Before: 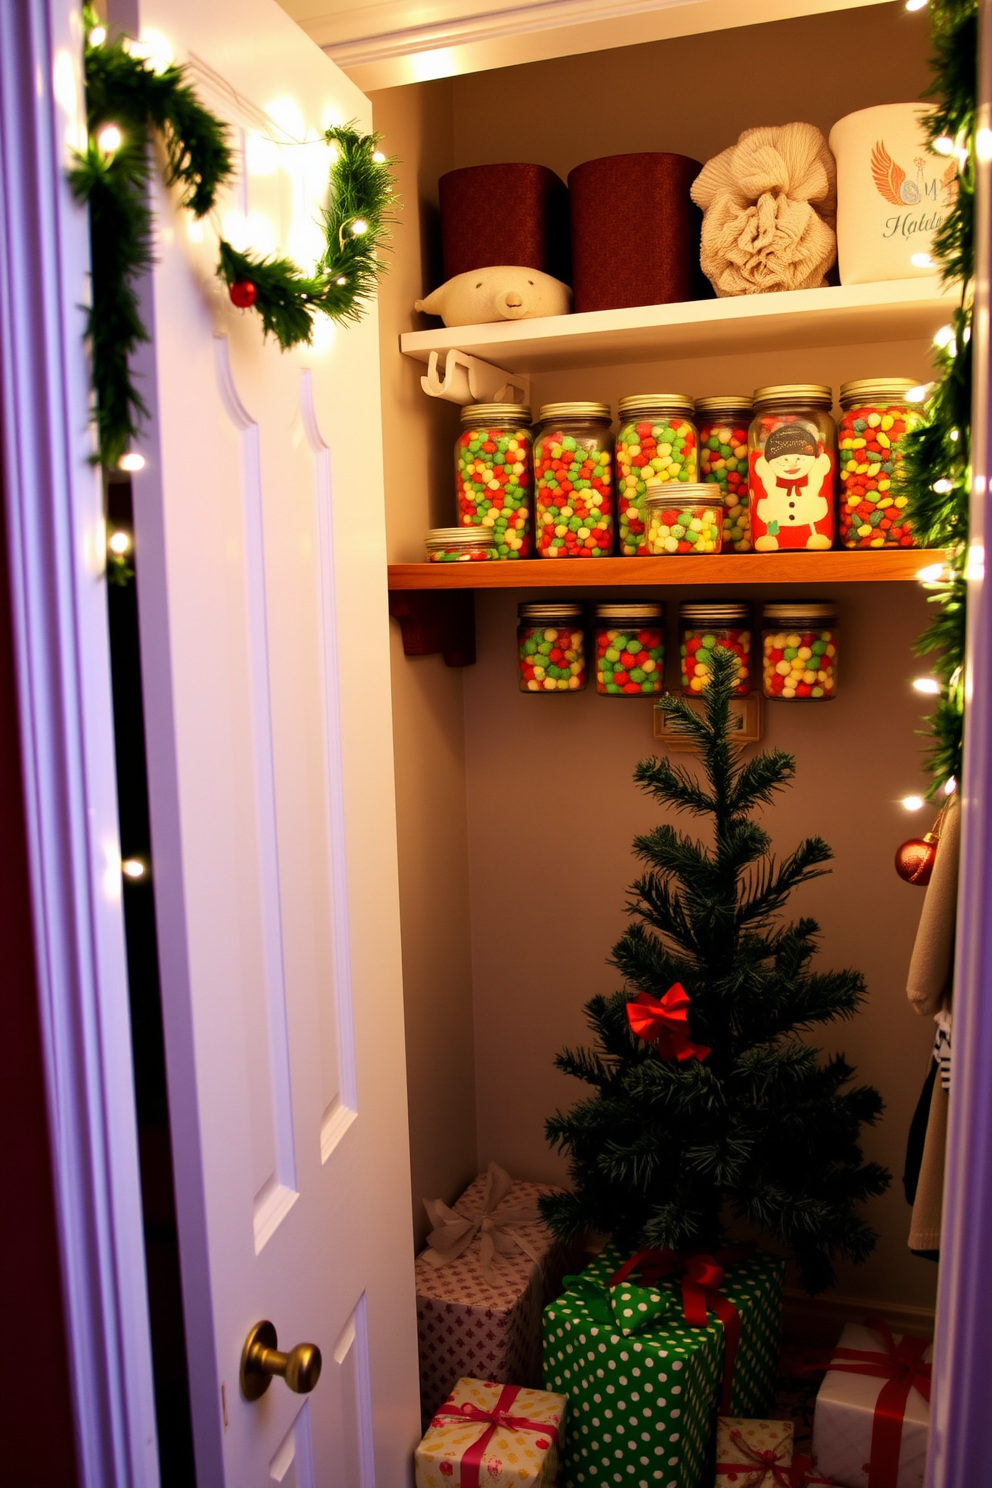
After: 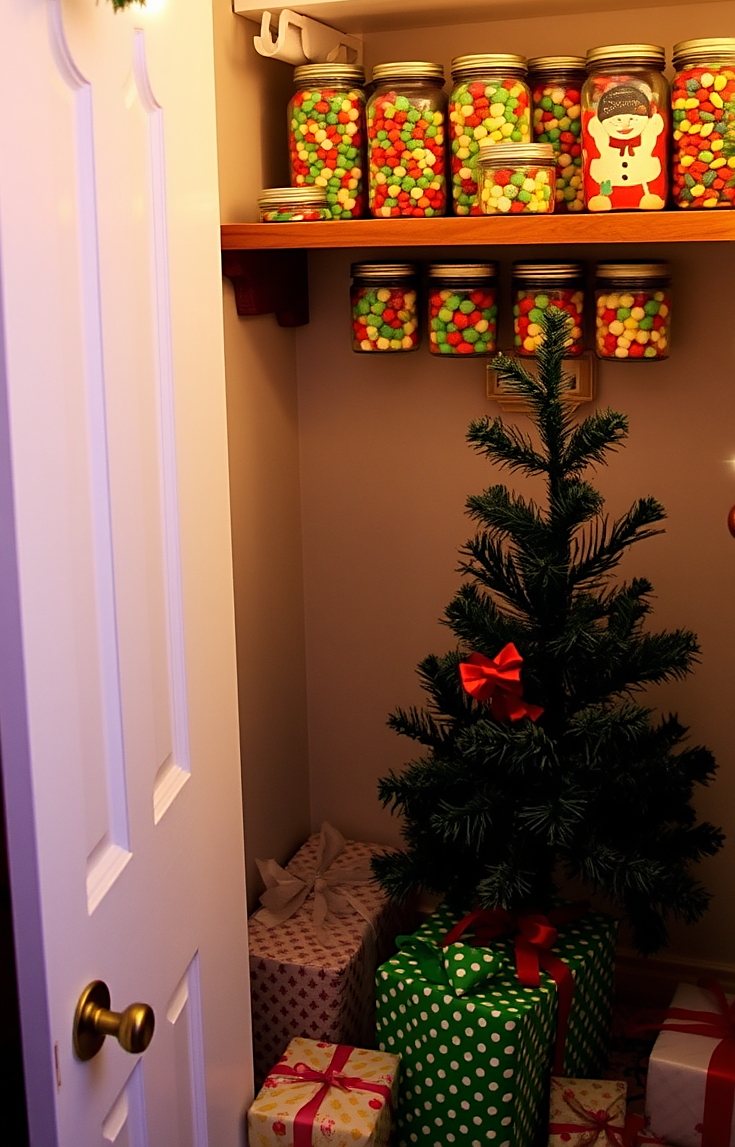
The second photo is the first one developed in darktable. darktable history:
crop: left 16.88%, top 22.853%, right 8.977%
sharpen: on, module defaults
